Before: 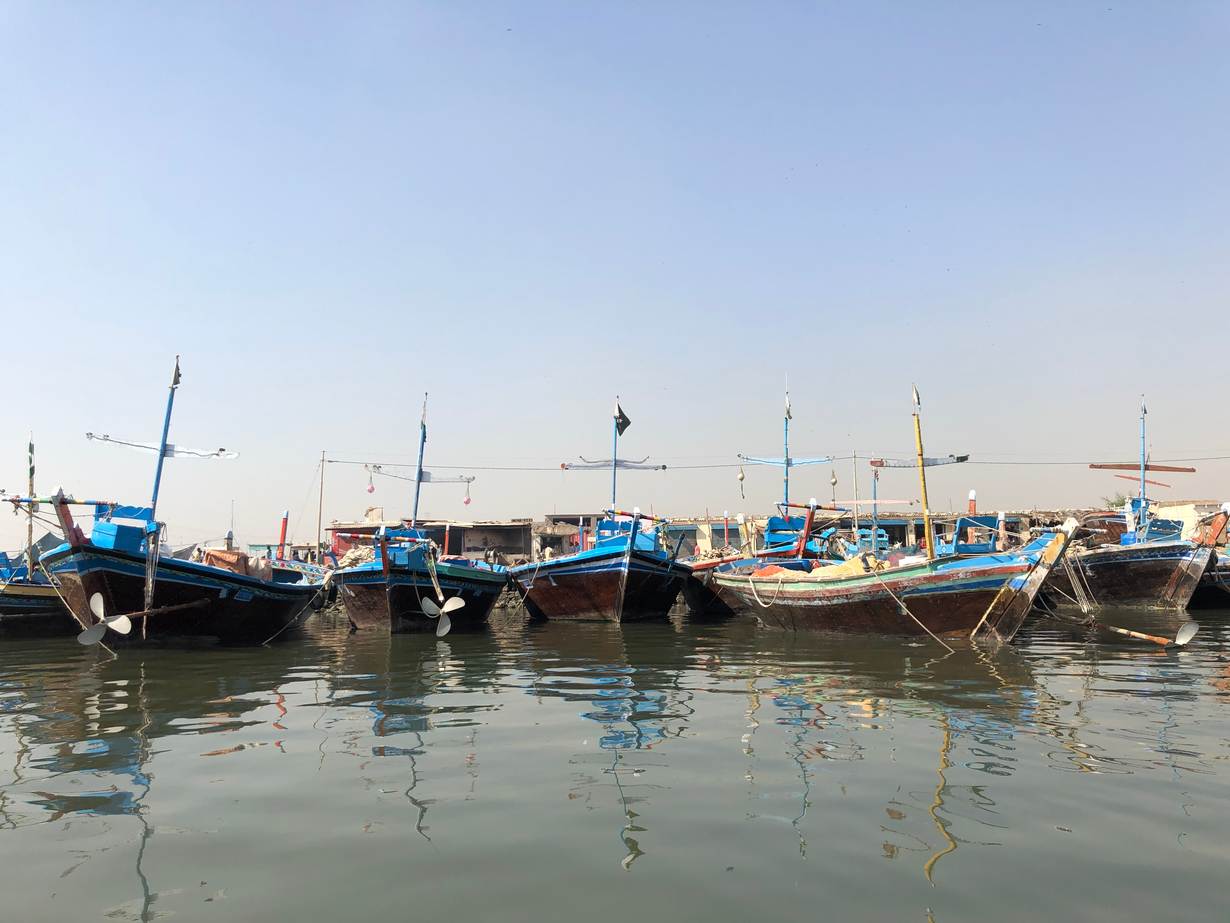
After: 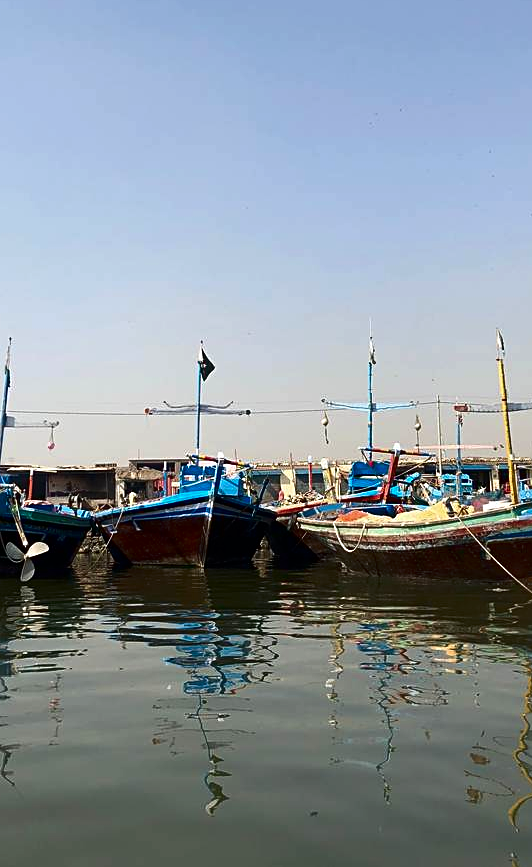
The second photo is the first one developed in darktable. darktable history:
sharpen: on, module defaults
crop: left 33.835%, top 6.012%, right 22.841%
contrast brightness saturation: contrast 0.129, brightness -0.238, saturation 0.148
